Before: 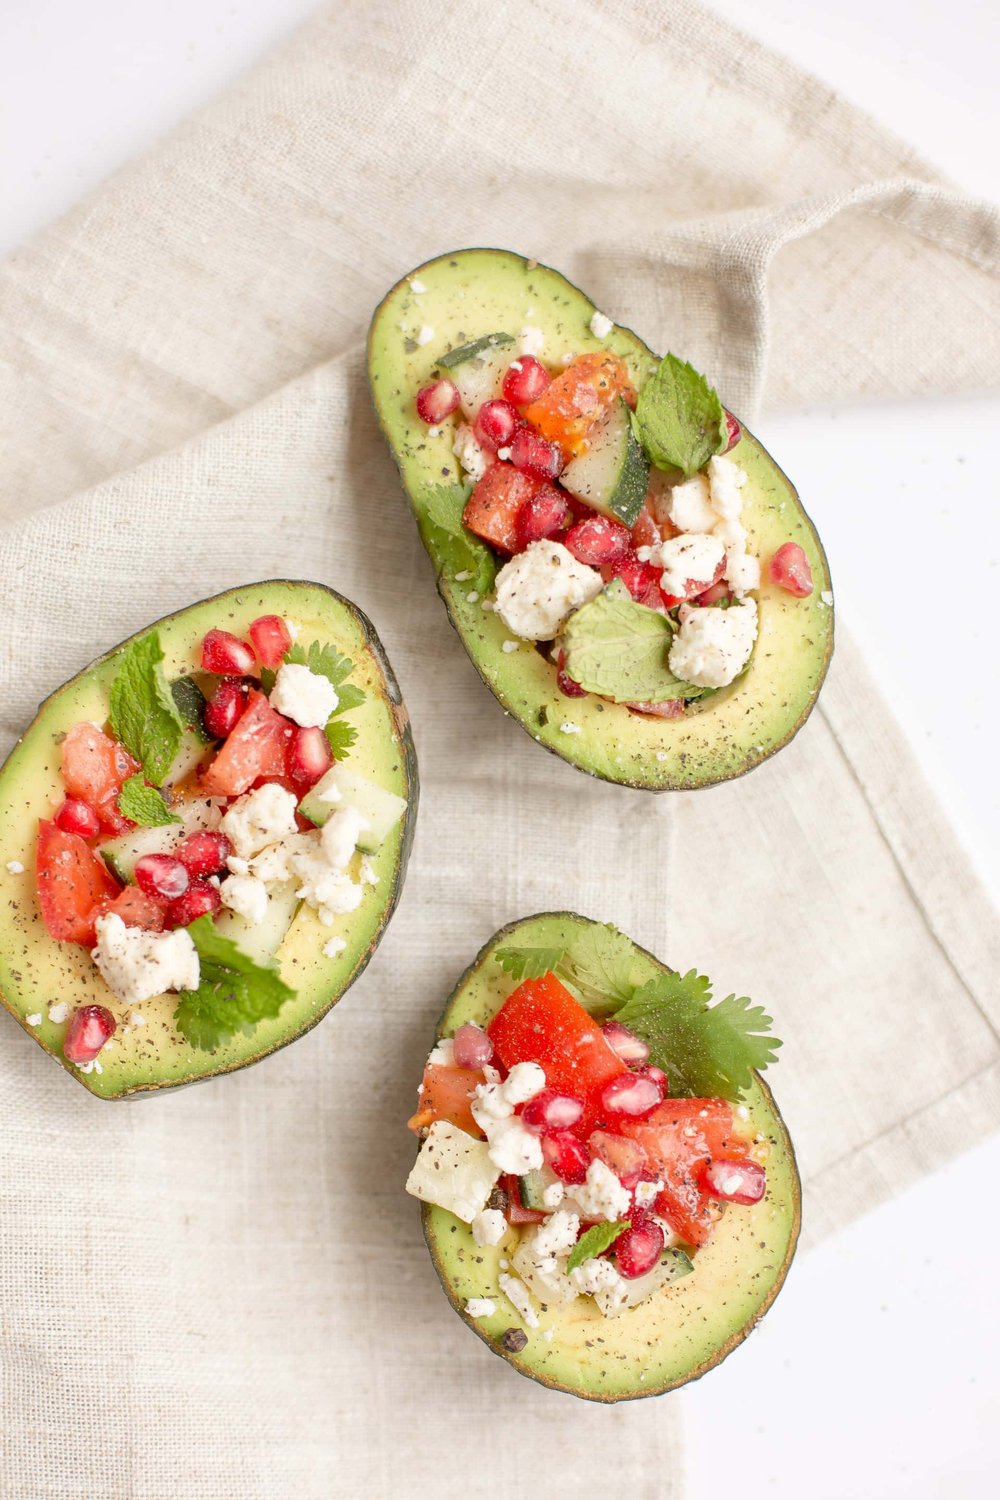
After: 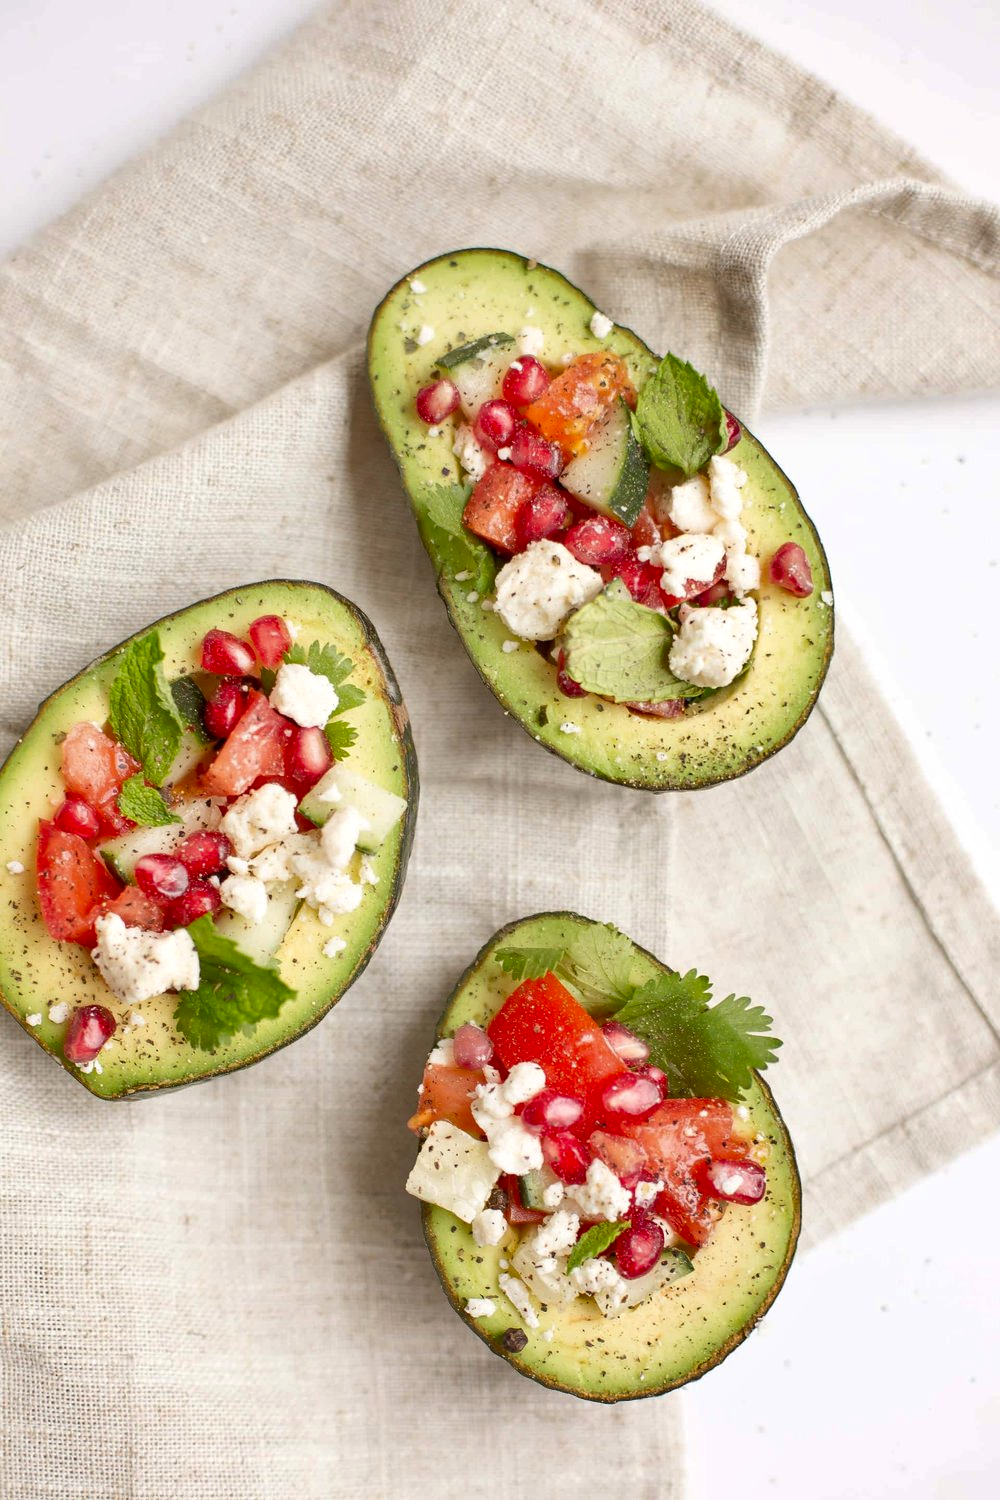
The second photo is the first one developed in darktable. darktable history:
levels: levels [0, 0.492, 0.984]
shadows and highlights: low approximation 0.01, soften with gaussian
